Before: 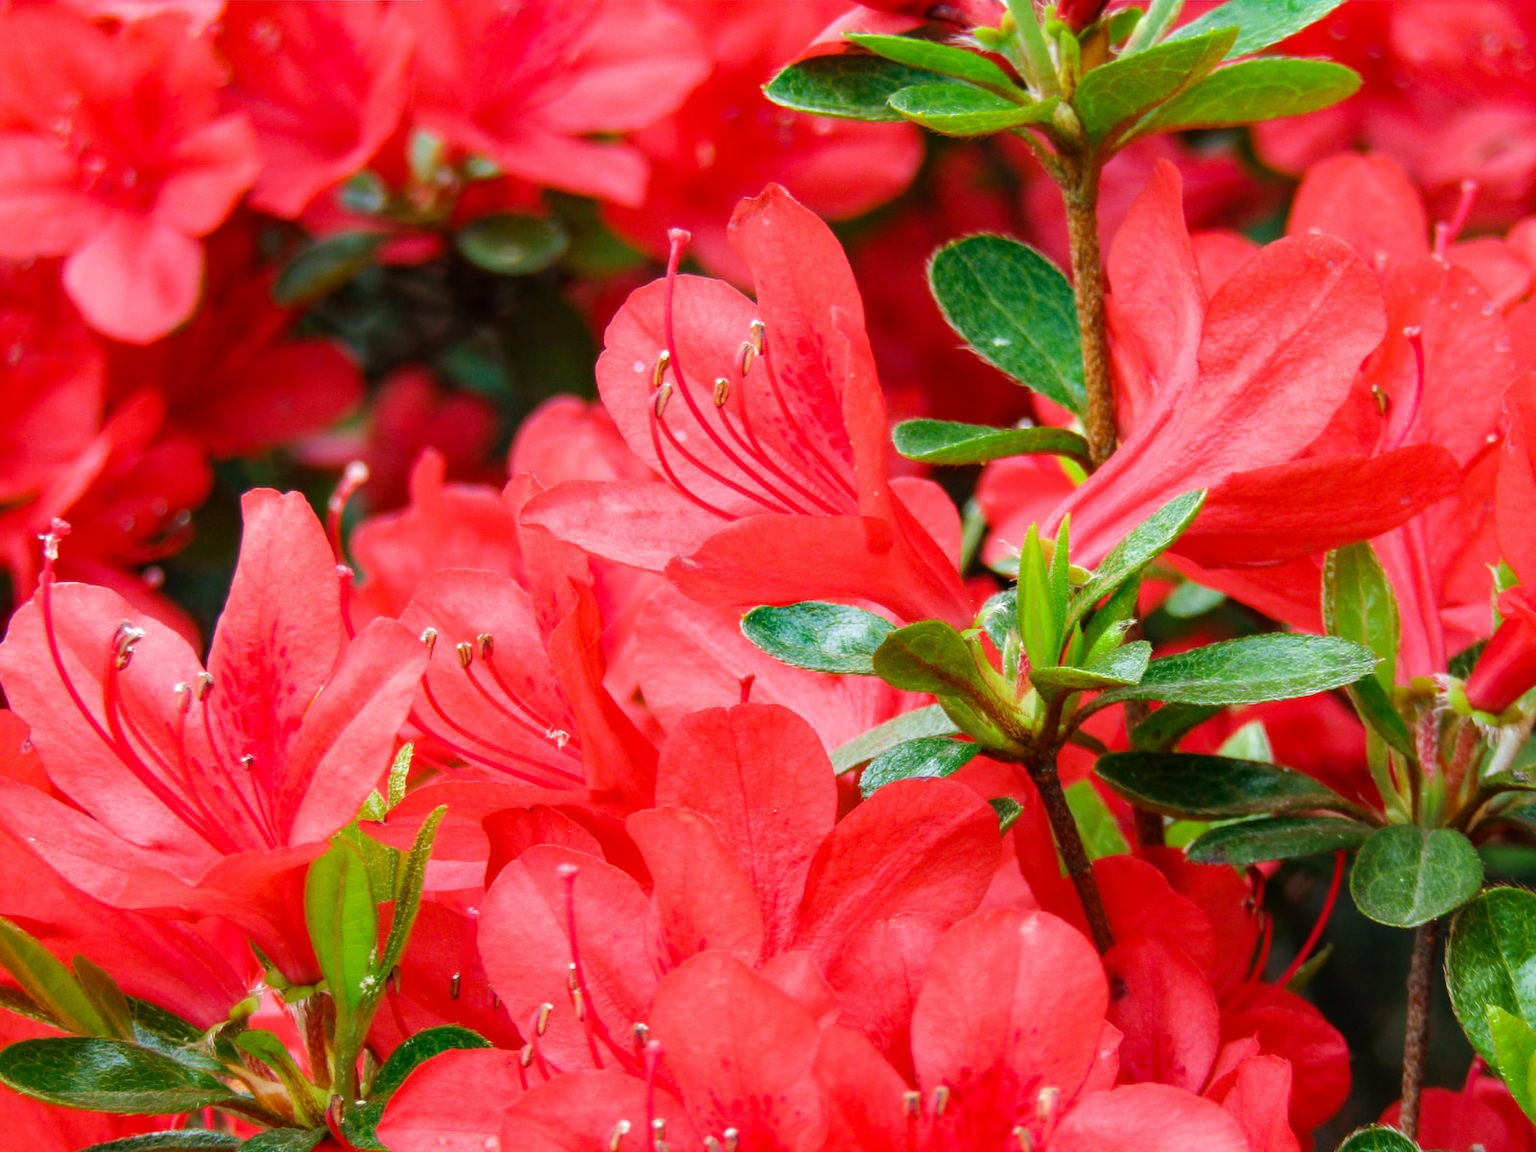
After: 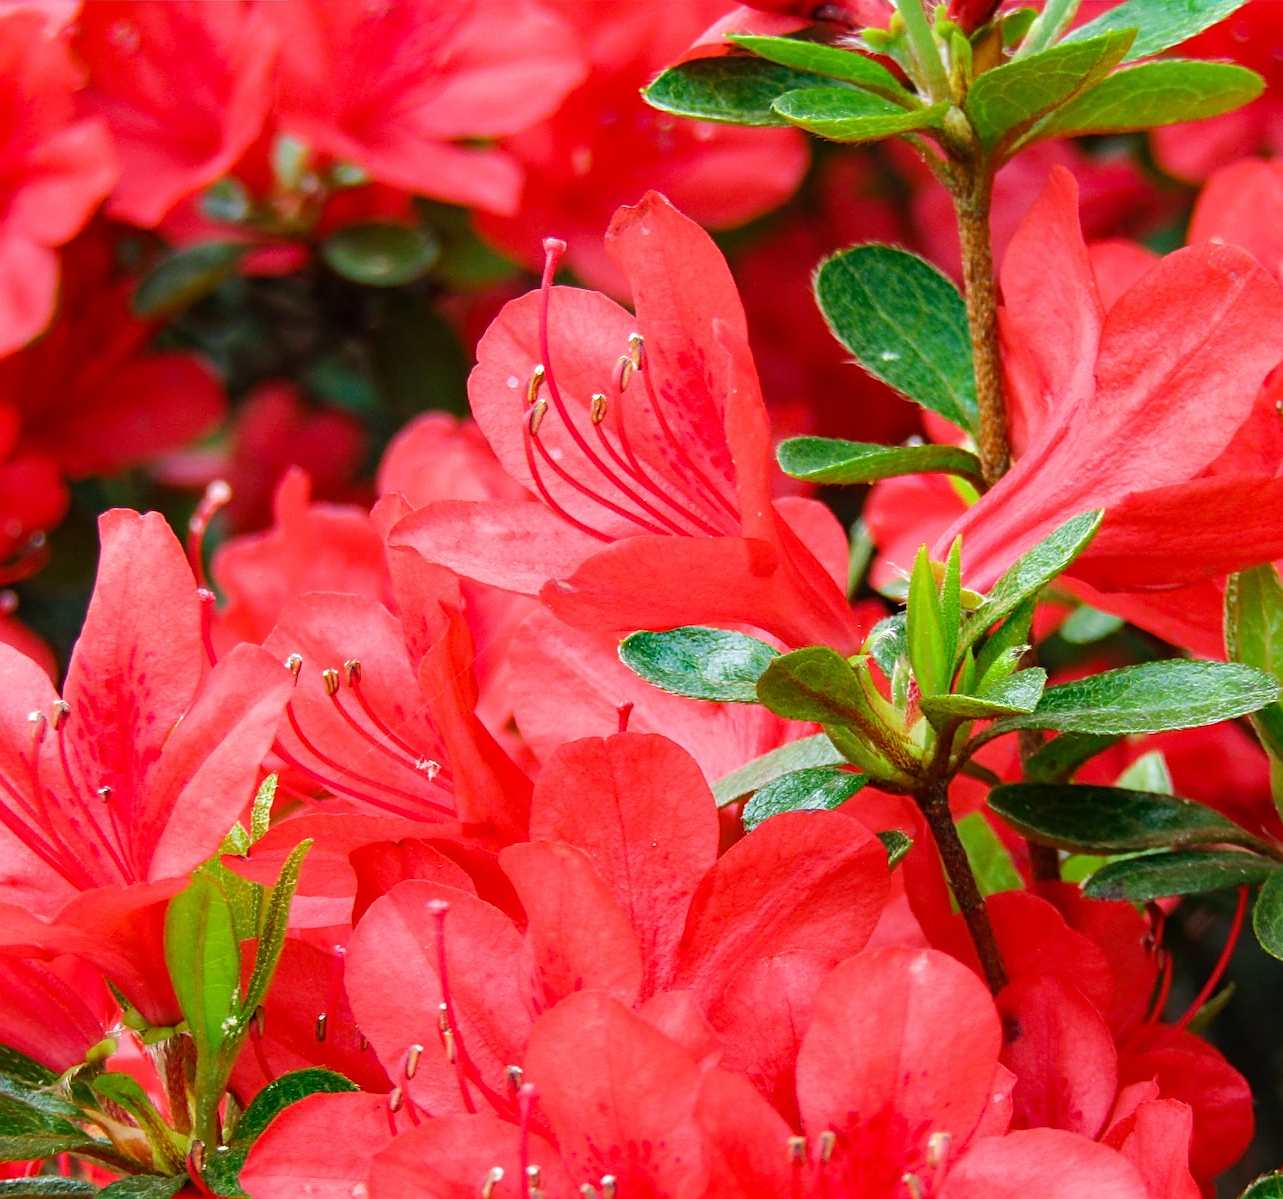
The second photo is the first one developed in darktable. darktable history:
sharpen: on, module defaults
crop and rotate: left 9.597%, right 10.195%
